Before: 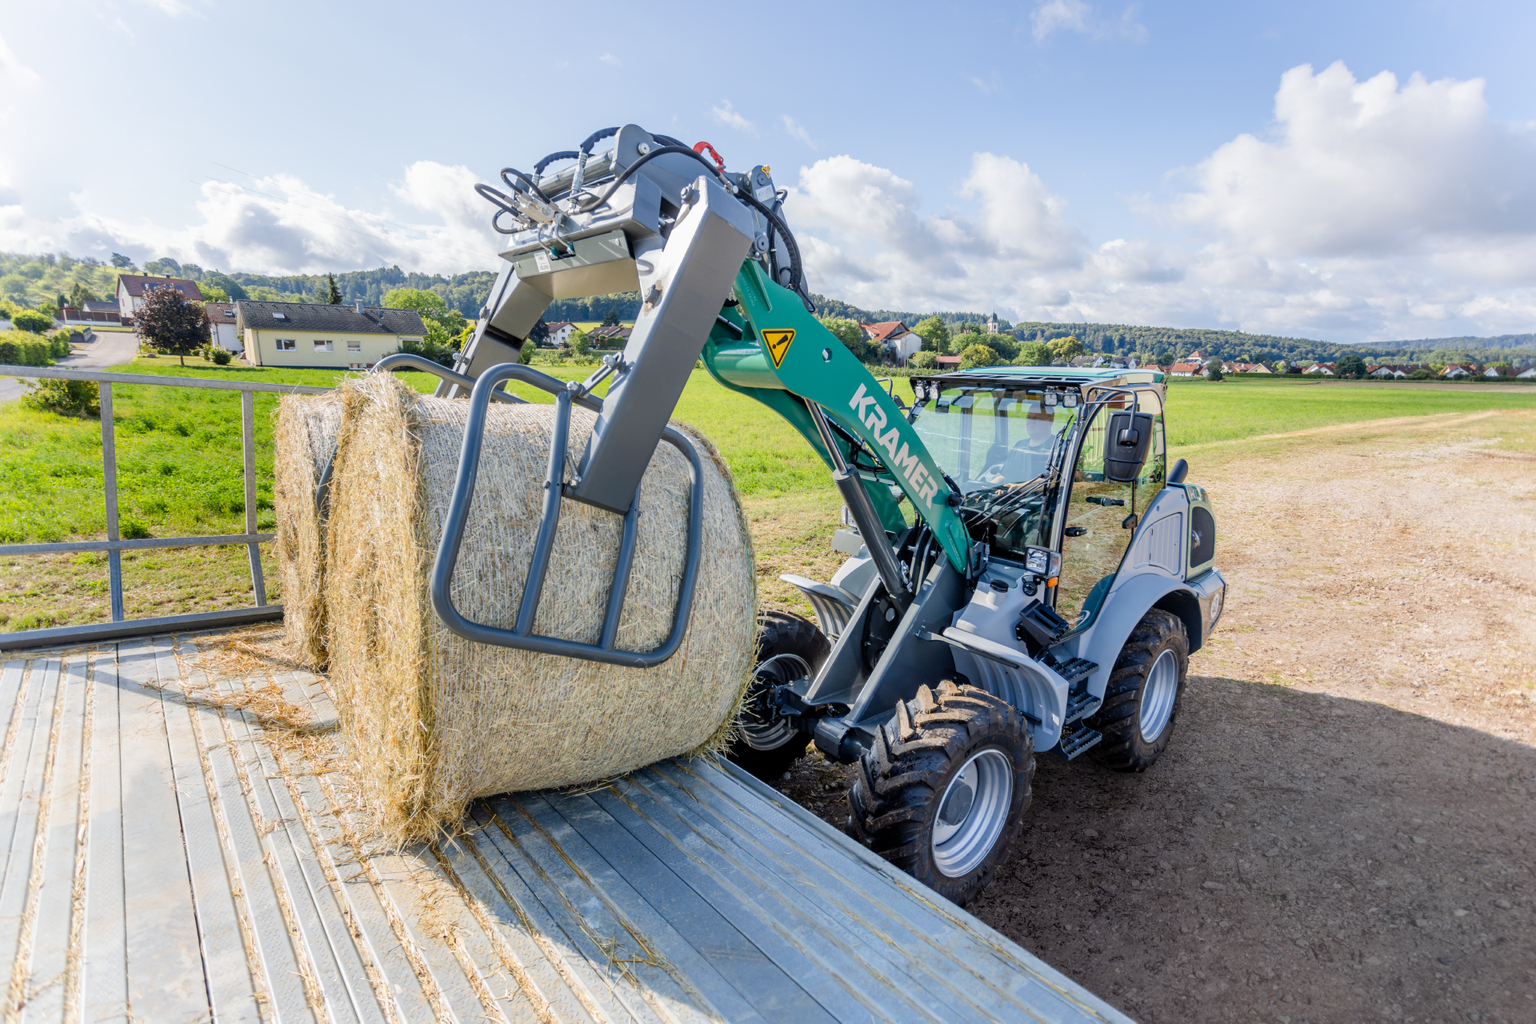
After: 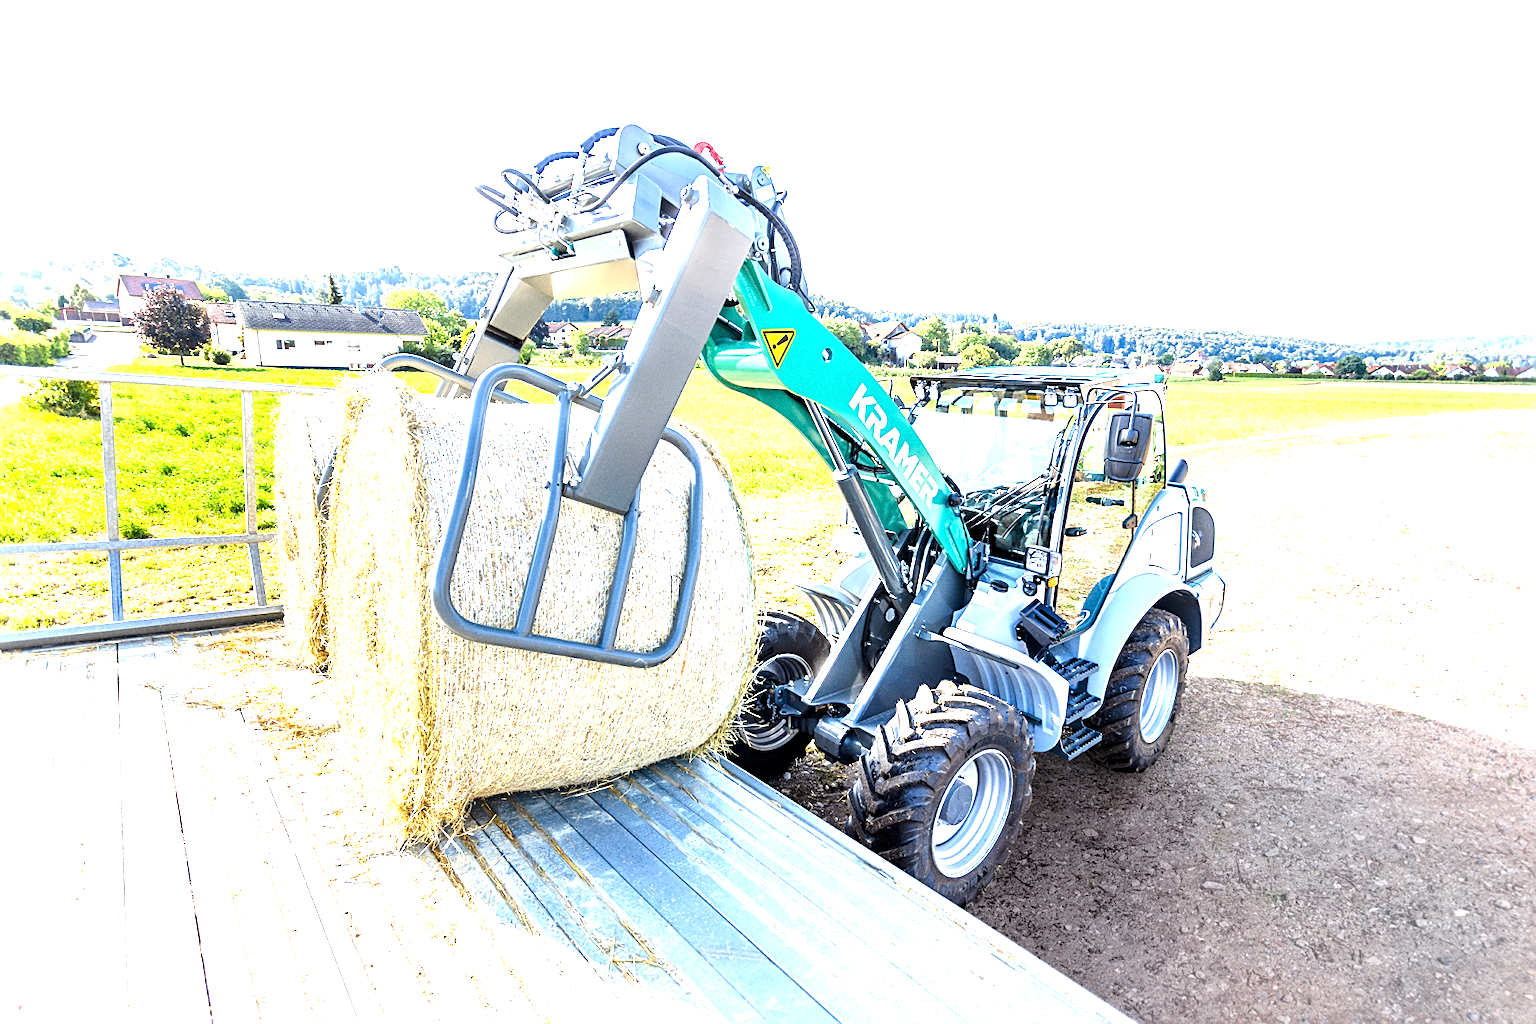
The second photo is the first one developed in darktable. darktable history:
sharpen: on, module defaults
exposure: exposure 2.003 EV, compensate highlight preservation false
grain: on, module defaults
vignetting: fall-off start 100%, brightness 0.3, saturation 0
